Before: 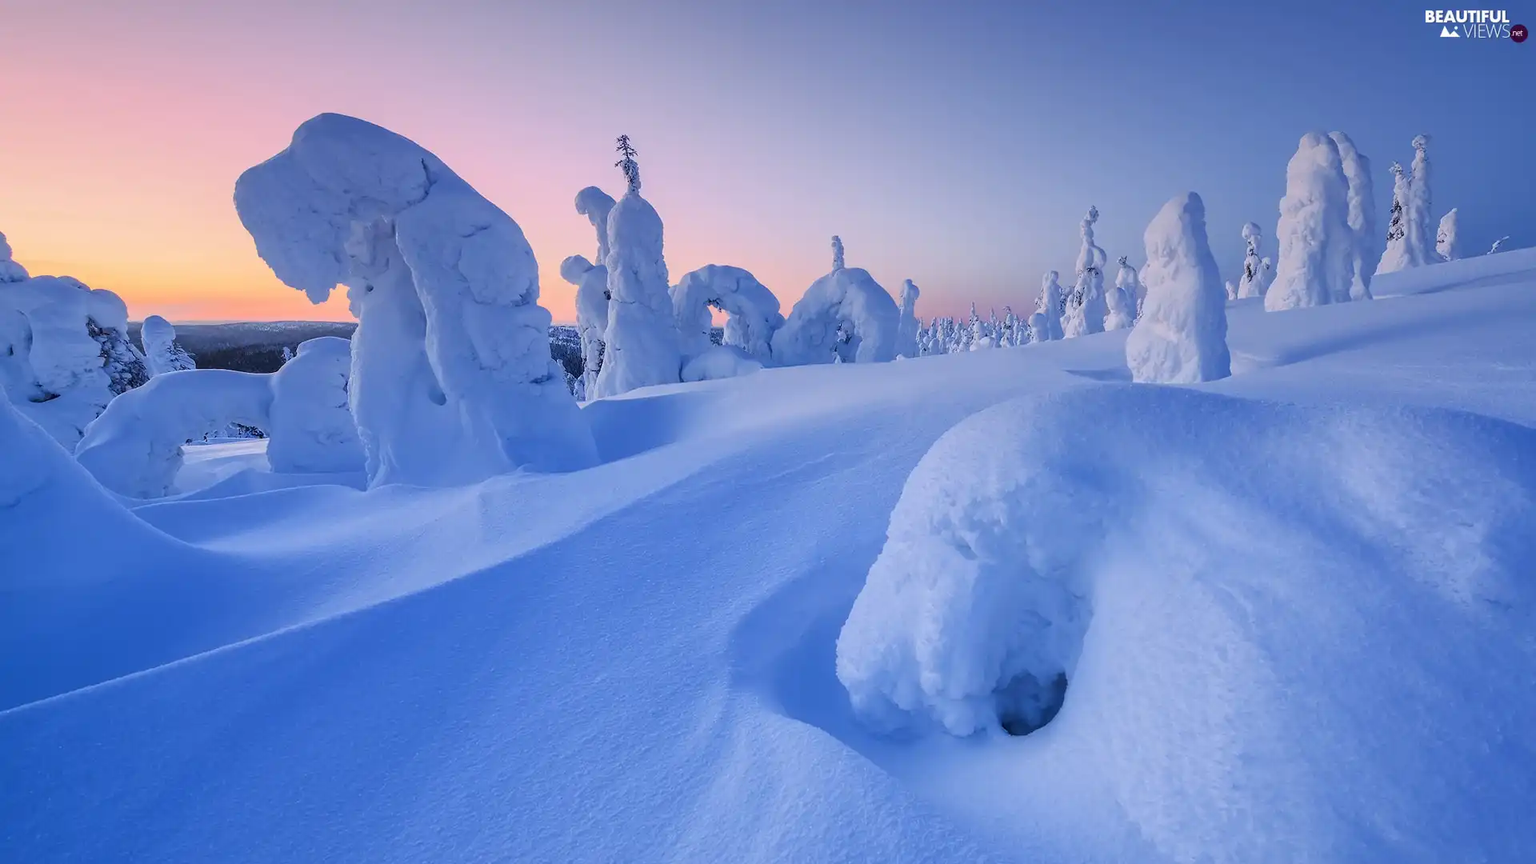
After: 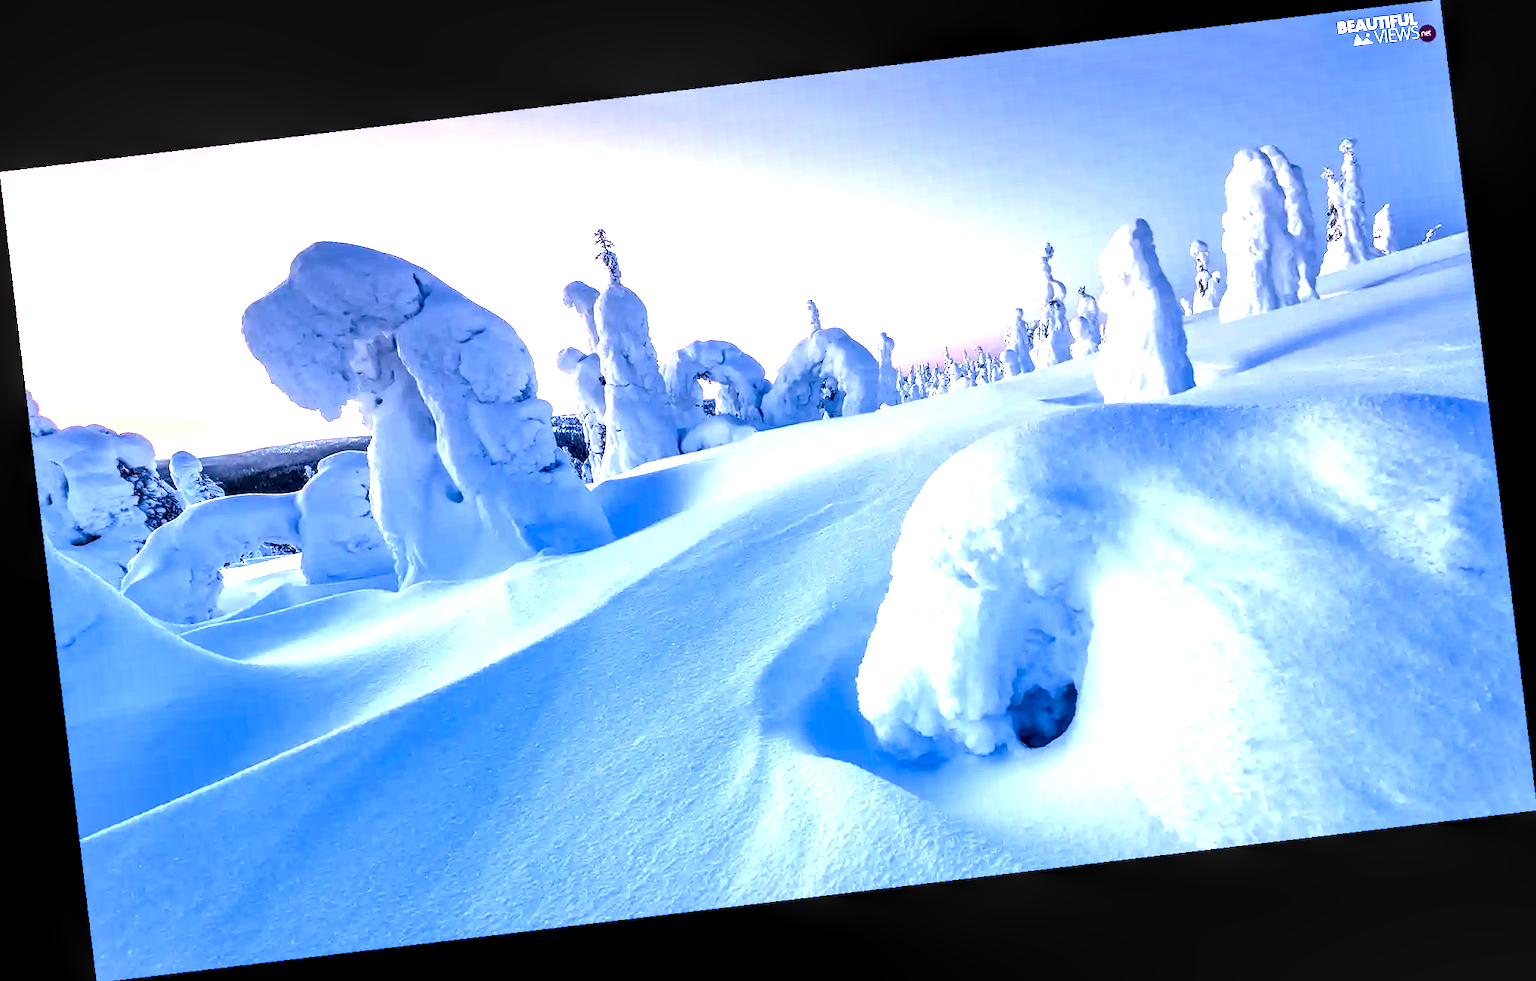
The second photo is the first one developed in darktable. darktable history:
exposure: black level correction 0, exposure 1.5 EV, compensate highlight preservation false
rotate and perspective: rotation -6.83°, automatic cropping off
local contrast: detail 203%
